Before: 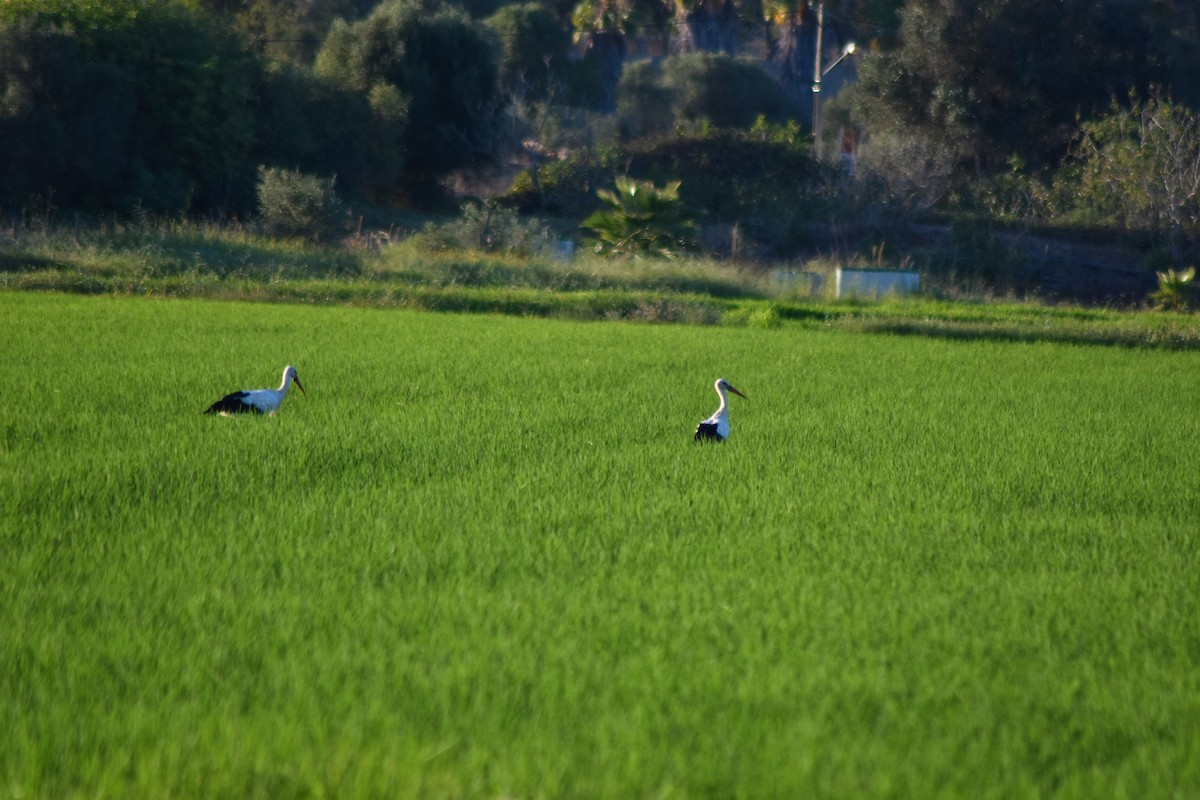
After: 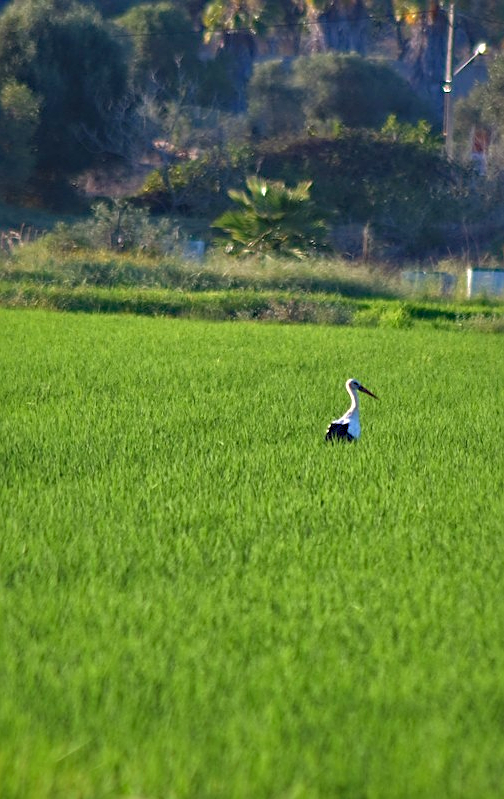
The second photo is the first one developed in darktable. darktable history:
haze removal: compatibility mode true, adaptive false
crop: left 30.82%, right 27.155%
shadows and highlights: on, module defaults
exposure: black level correction -0.002, exposure 0.533 EV, compensate highlight preservation false
sharpen: on, module defaults
